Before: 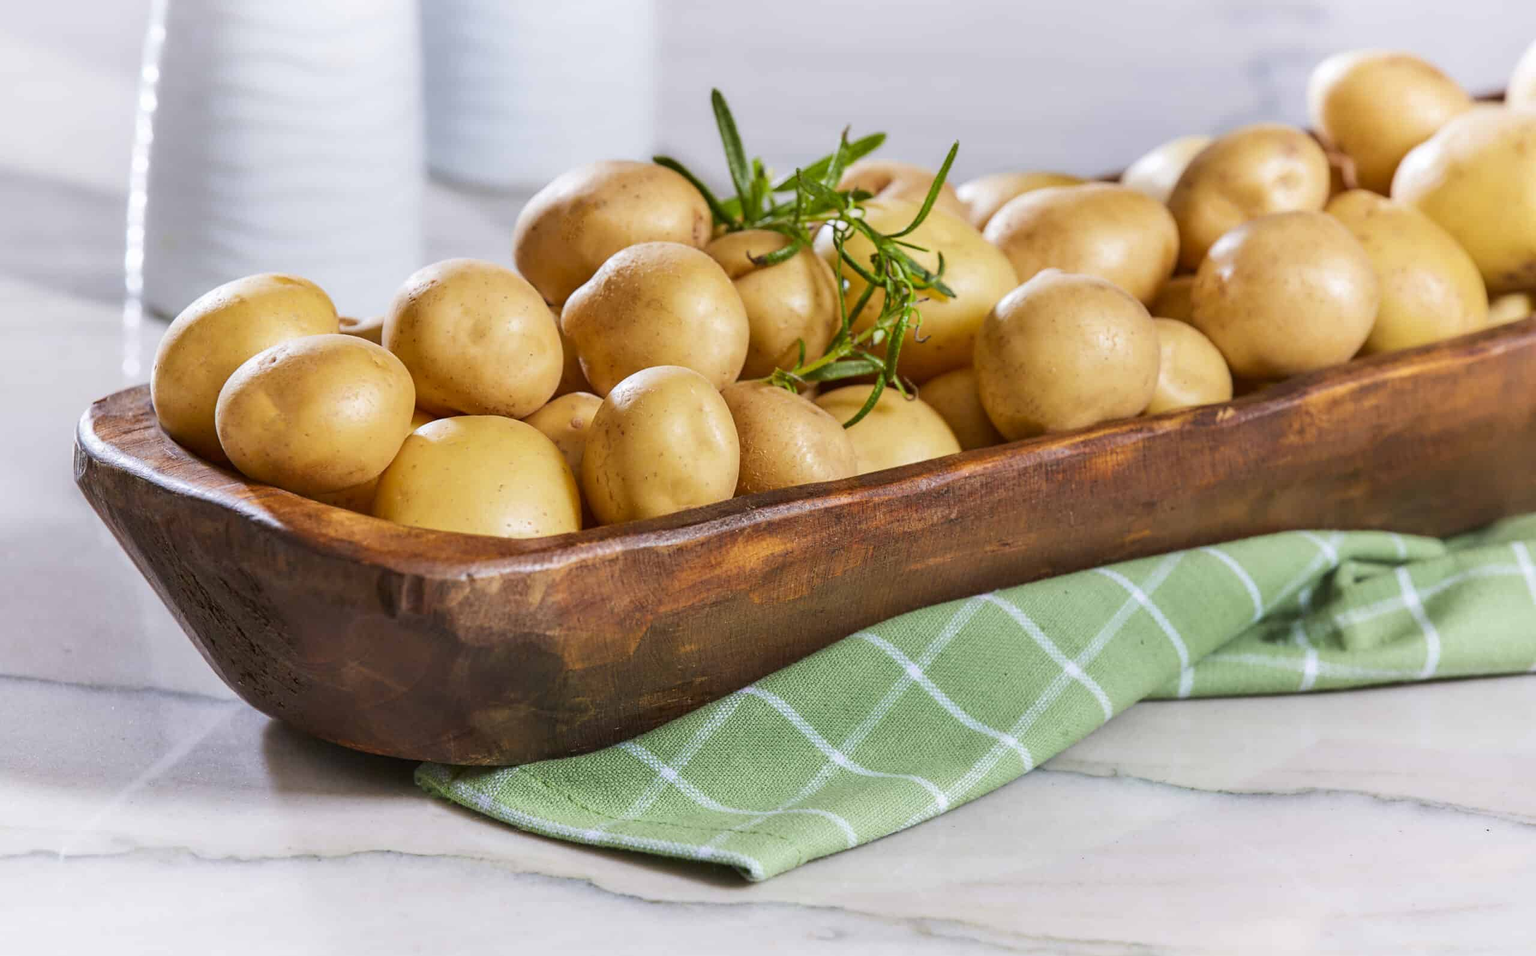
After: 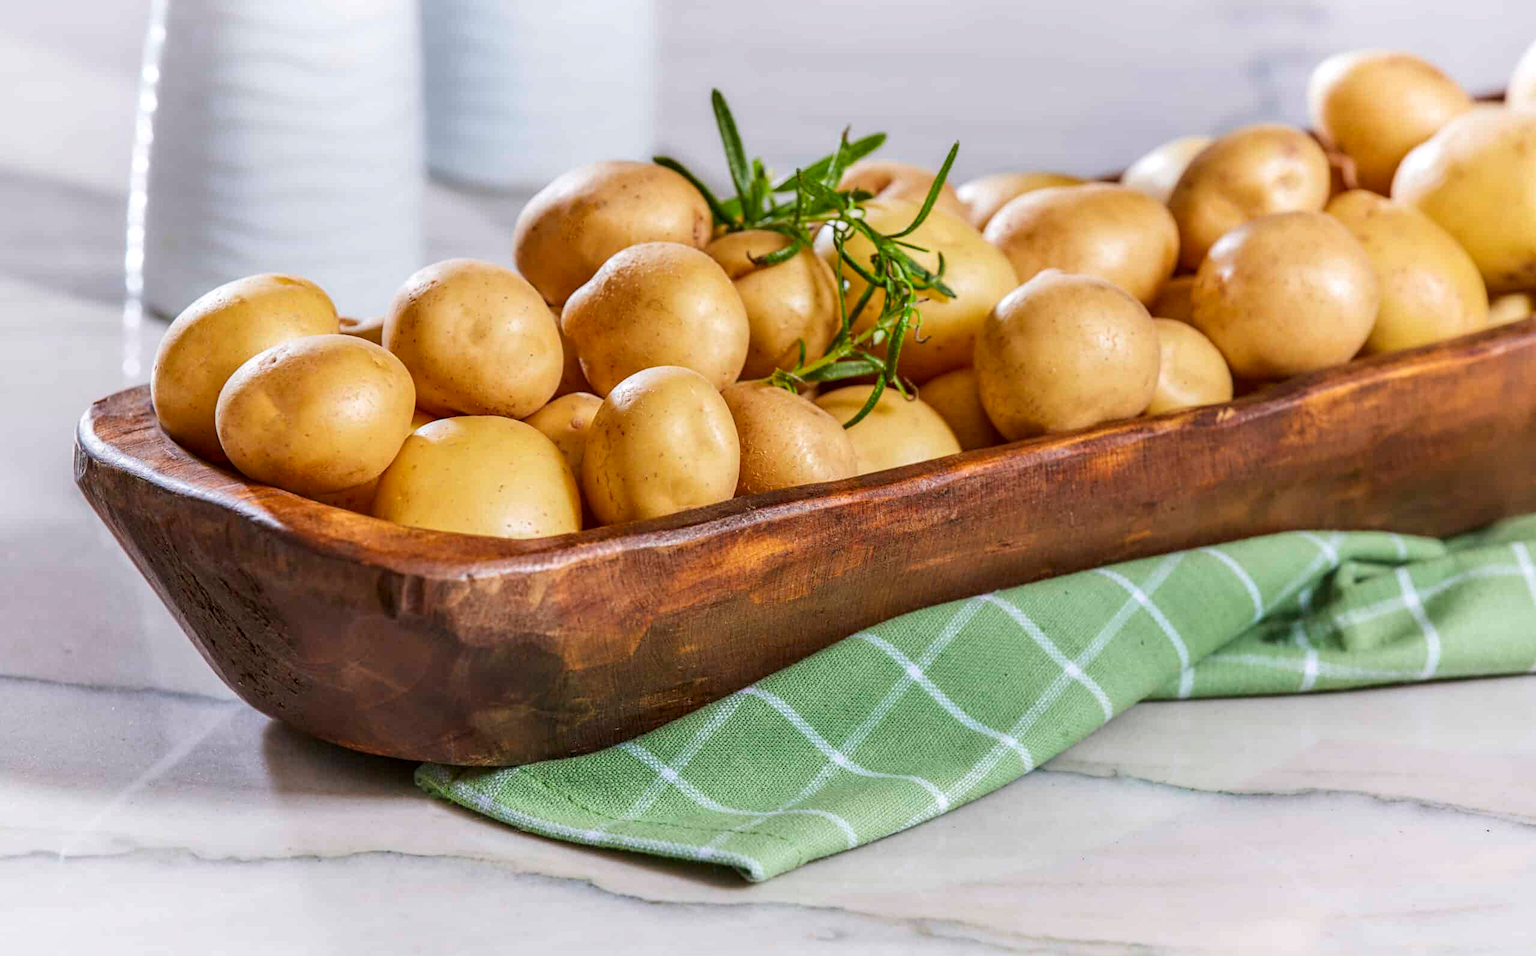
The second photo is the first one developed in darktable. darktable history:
contrast brightness saturation: contrast -0.017, brightness -0.006, saturation 0.03
local contrast: on, module defaults
